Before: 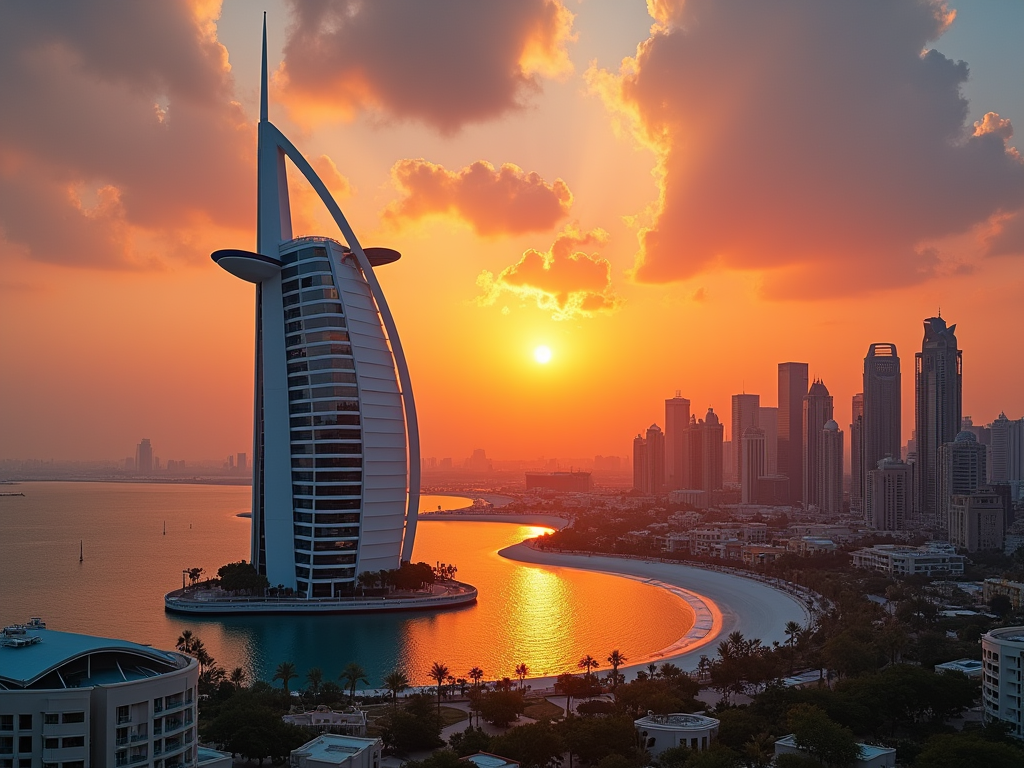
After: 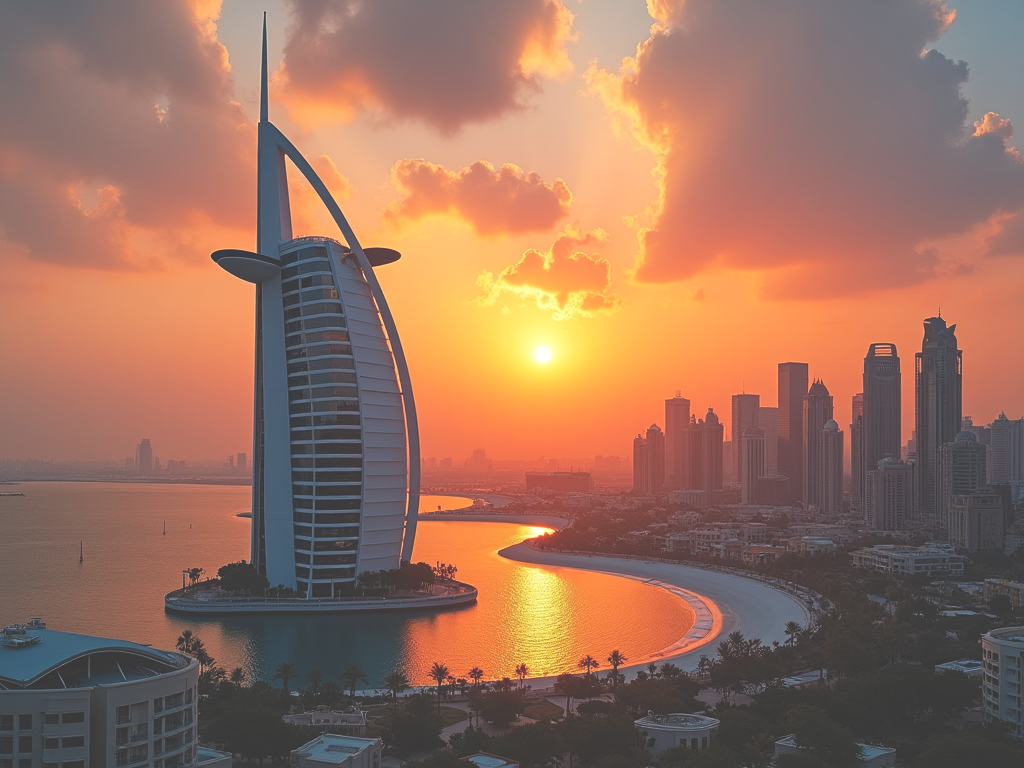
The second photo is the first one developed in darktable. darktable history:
exposure: black level correction -0.039, exposure 0.064 EV, compensate highlight preservation false
